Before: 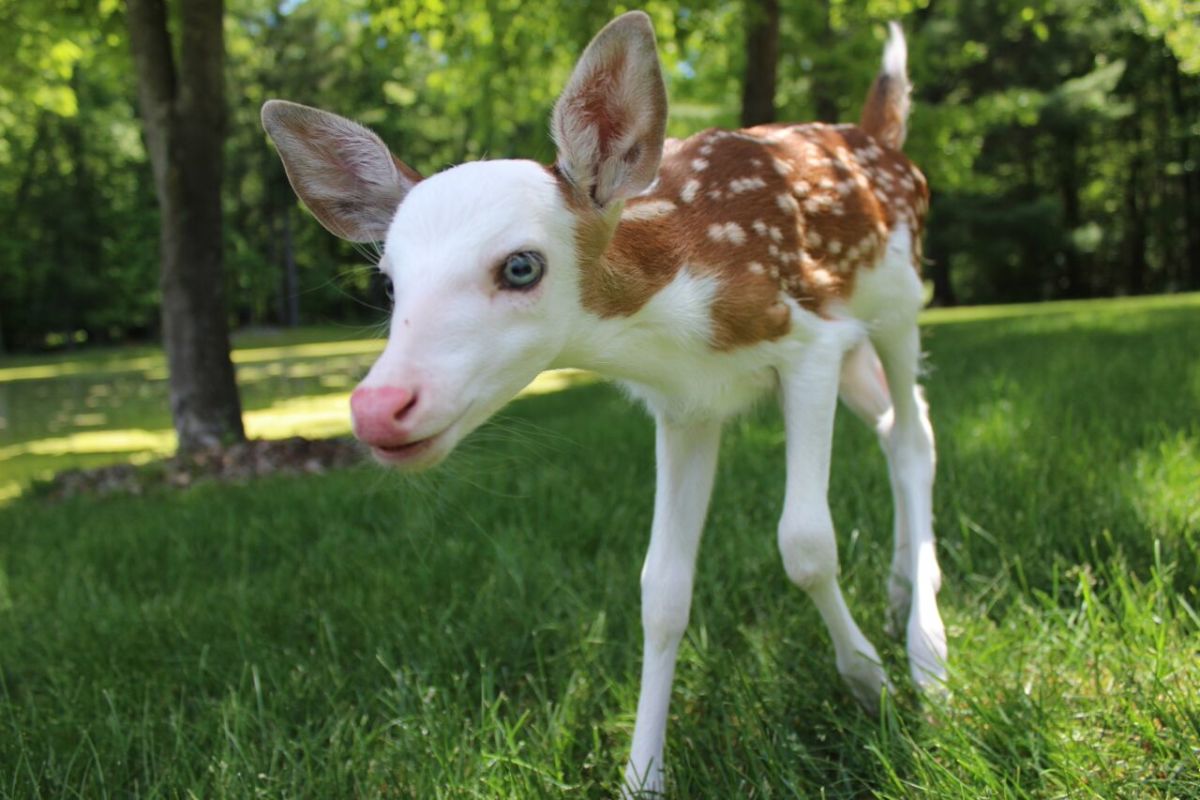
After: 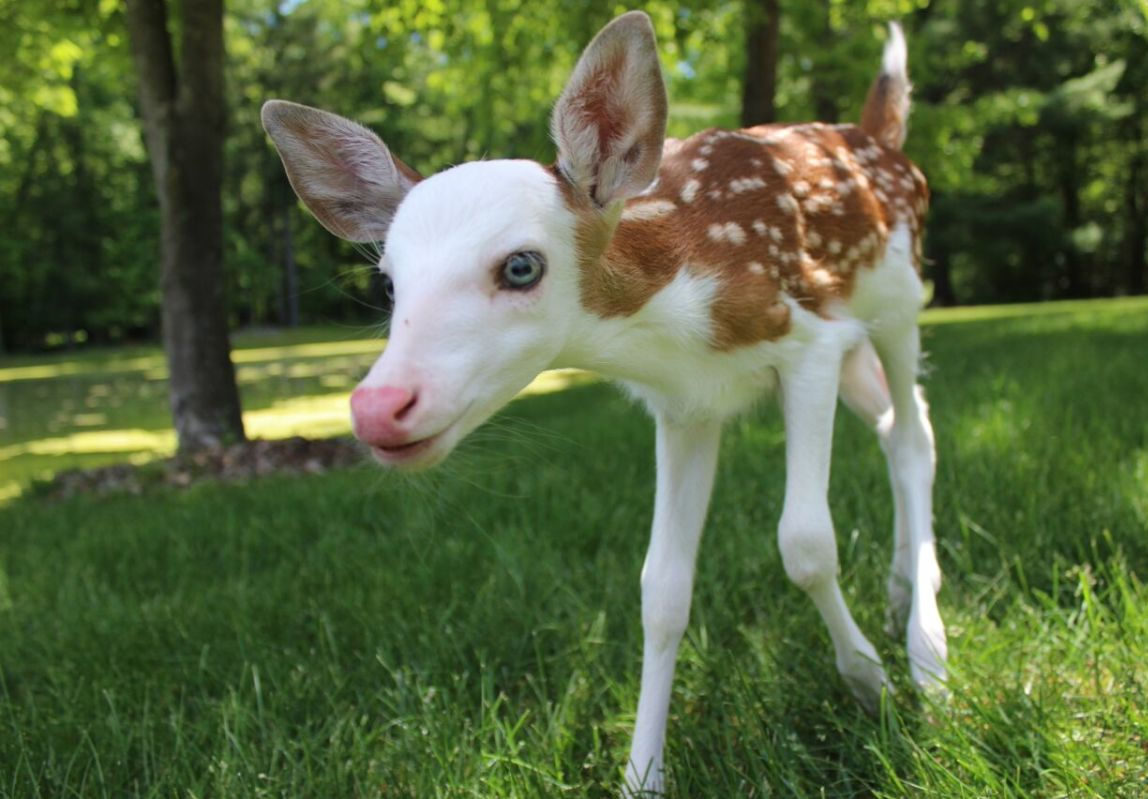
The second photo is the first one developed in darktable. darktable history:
crop: right 4.271%, bottom 0.043%
